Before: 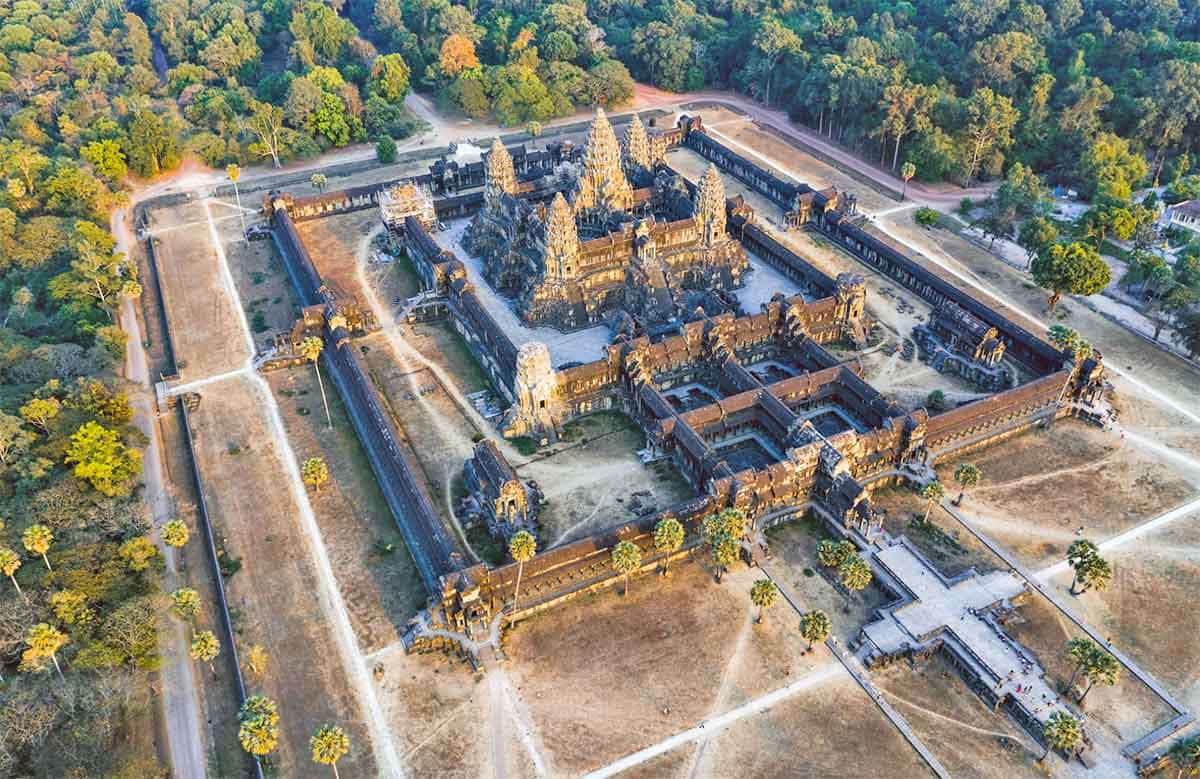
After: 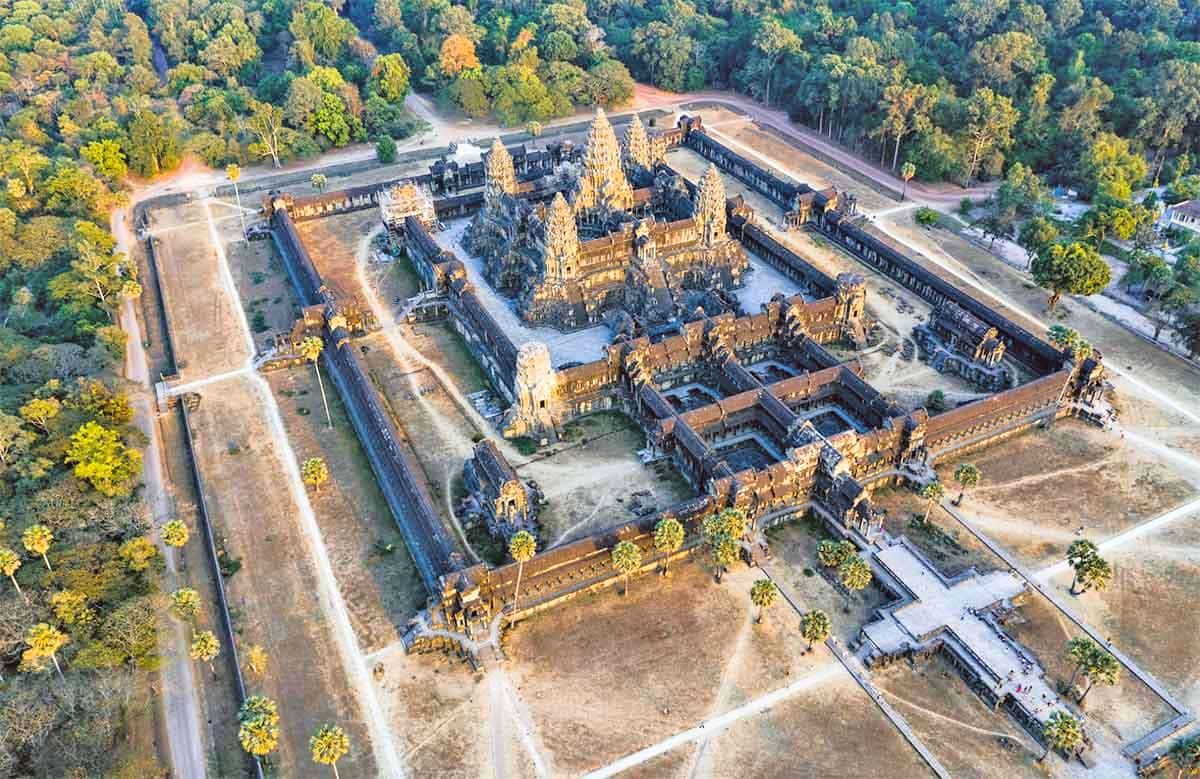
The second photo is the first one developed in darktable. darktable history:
tone curve: curves: ch0 [(0, 0.013) (0.117, 0.081) (0.257, 0.259) (0.408, 0.45) (0.611, 0.64) (0.81, 0.857) (1, 1)]; ch1 [(0, 0) (0.287, 0.198) (0.501, 0.506) (0.56, 0.584) (0.715, 0.741) (0.976, 0.992)]; ch2 [(0, 0) (0.369, 0.362) (0.5, 0.5) (0.537, 0.547) (0.59, 0.603) (0.681, 0.754) (1, 1)], color space Lab, linked channels
